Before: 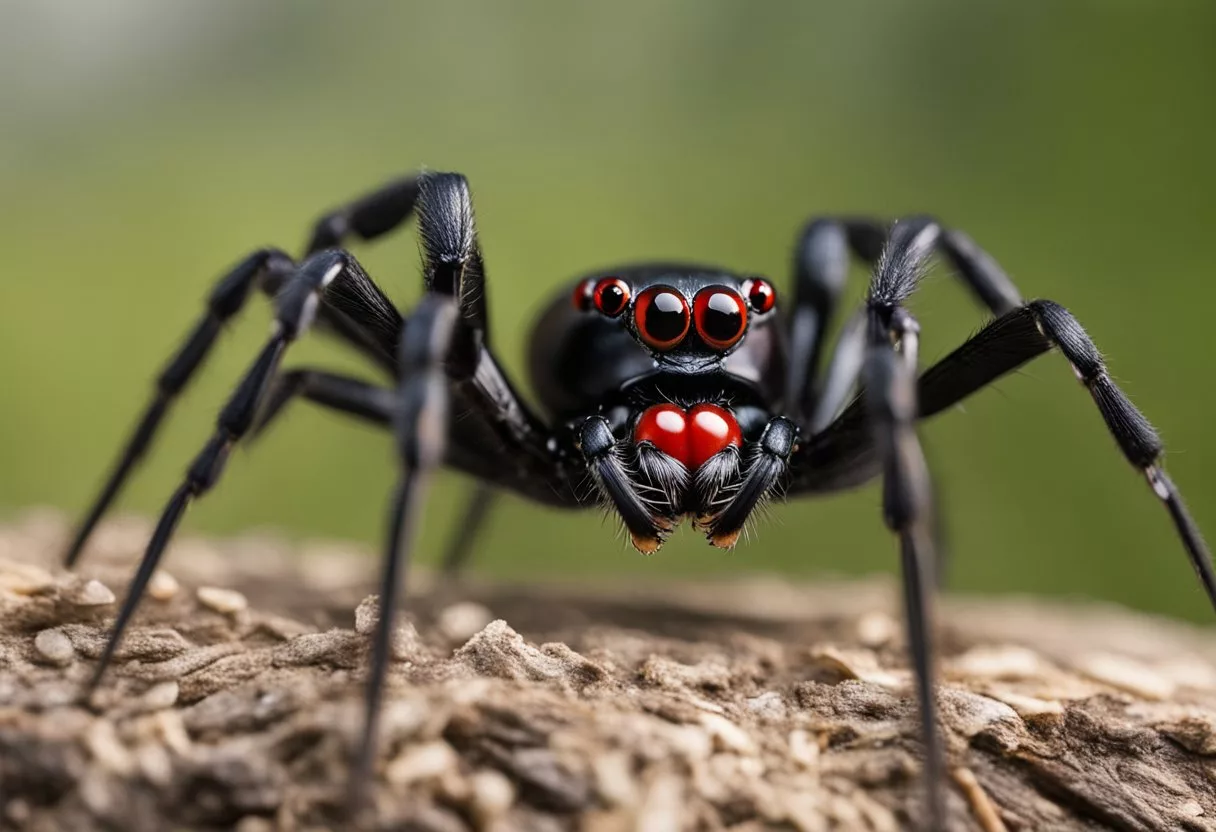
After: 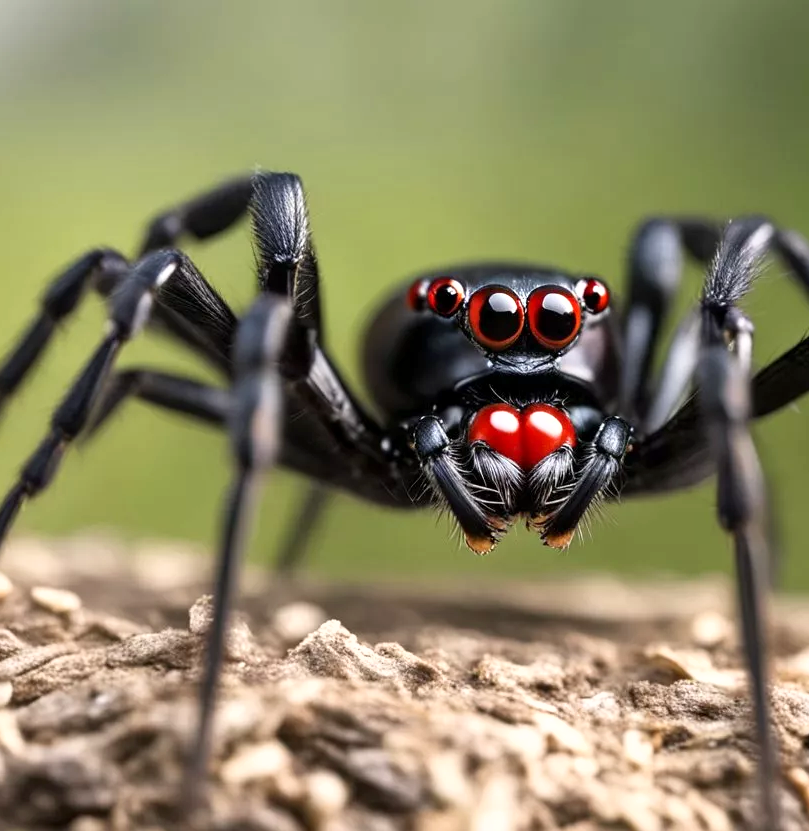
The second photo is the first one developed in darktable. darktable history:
crop and rotate: left 13.663%, right 19.794%
exposure: black level correction 0.001, exposure 0.5 EV, compensate exposure bias true, compensate highlight preservation false
shadows and highlights: shadows -0.255, highlights 39.67
